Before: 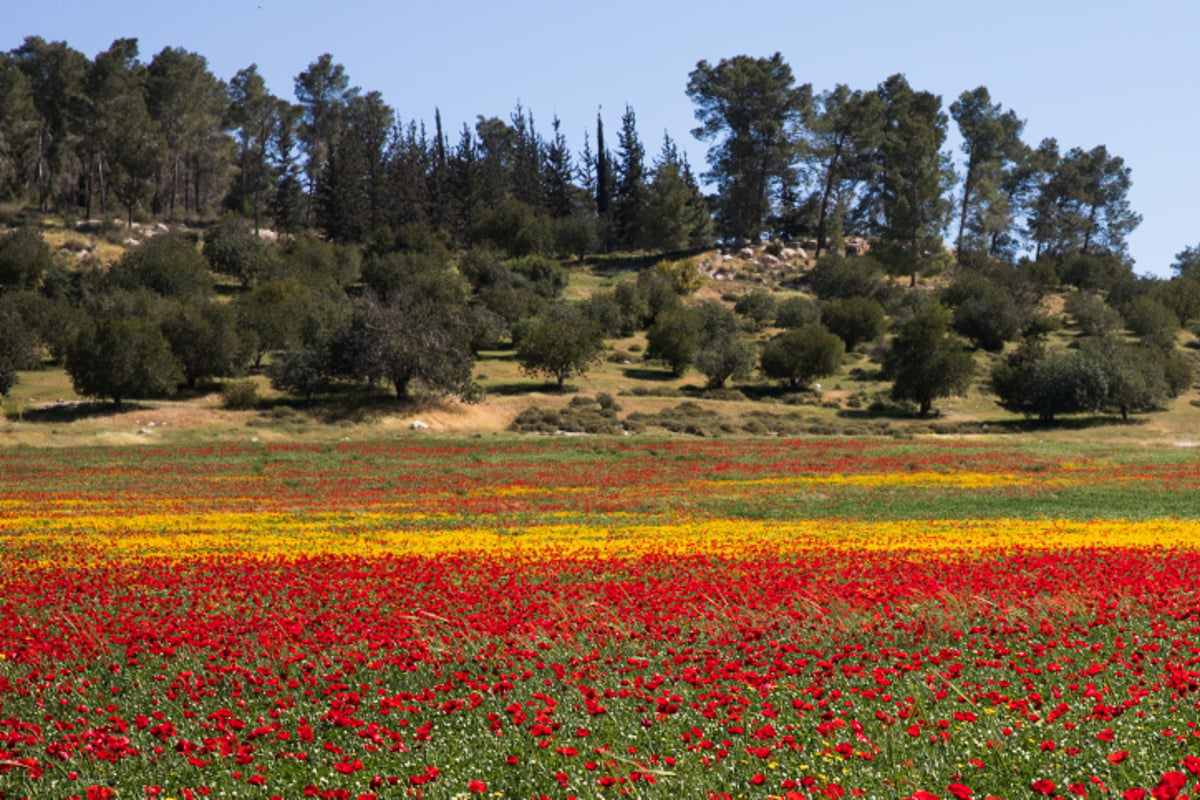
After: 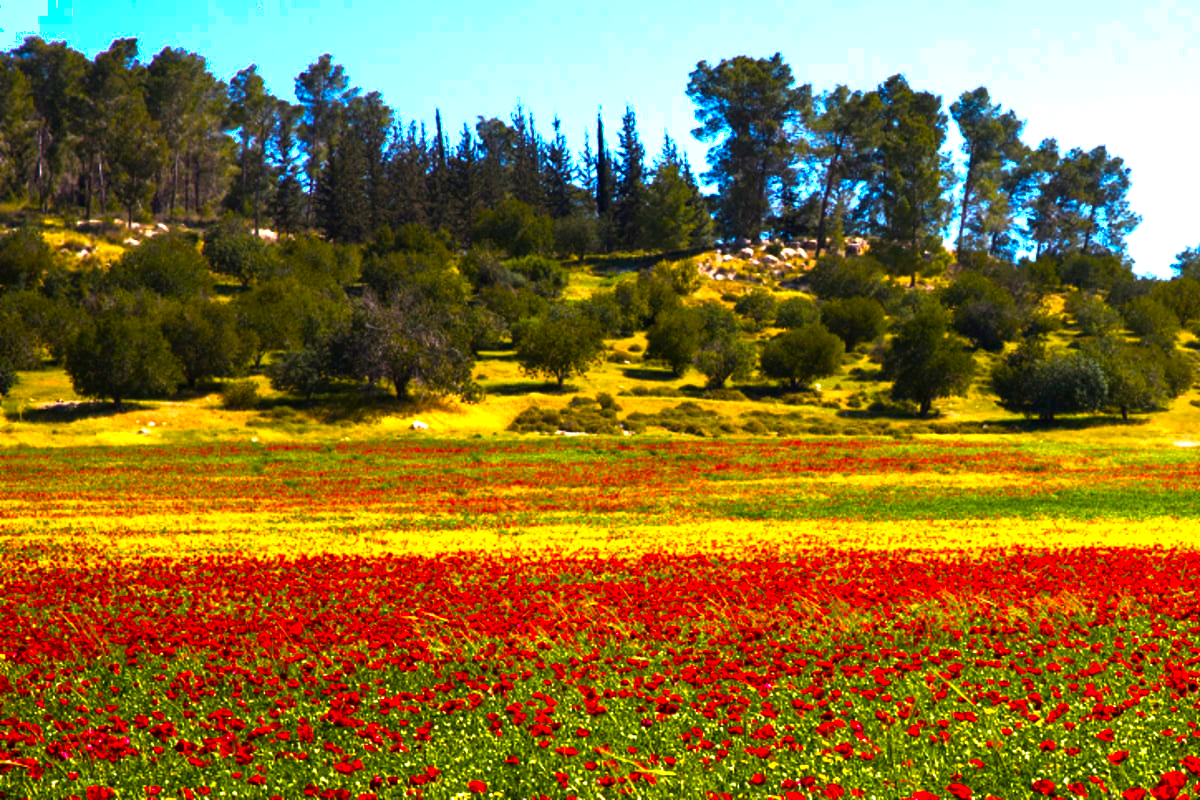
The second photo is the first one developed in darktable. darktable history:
shadows and highlights: shadows 0, highlights 40
color balance rgb: linear chroma grading › shadows -40%, linear chroma grading › highlights 40%, linear chroma grading › global chroma 45%, linear chroma grading › mid-tones -30%, perceptual saturation grading › global saturation 55%, perceptual saturation grading › highlights -50%, perceptual saturation grading › mid-tones 40%, perceptual saturation grading › shadows 30%, perceptual brilliance grading › global brilliance 20%, perceptual brilliance grading › shadows -40%, global vibrance 35%
exposure: black level correction 0, exposure 0.5 EV, compensate exposure bias true, compensate highlight preservation false
